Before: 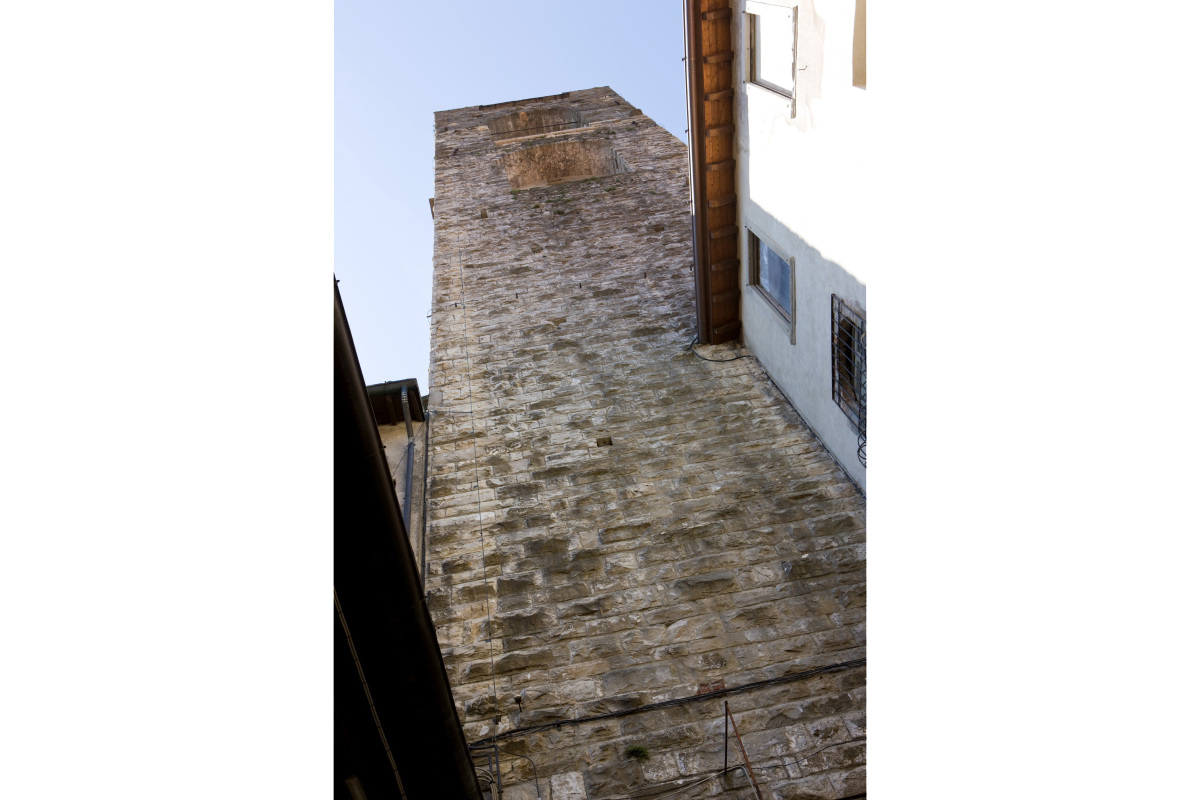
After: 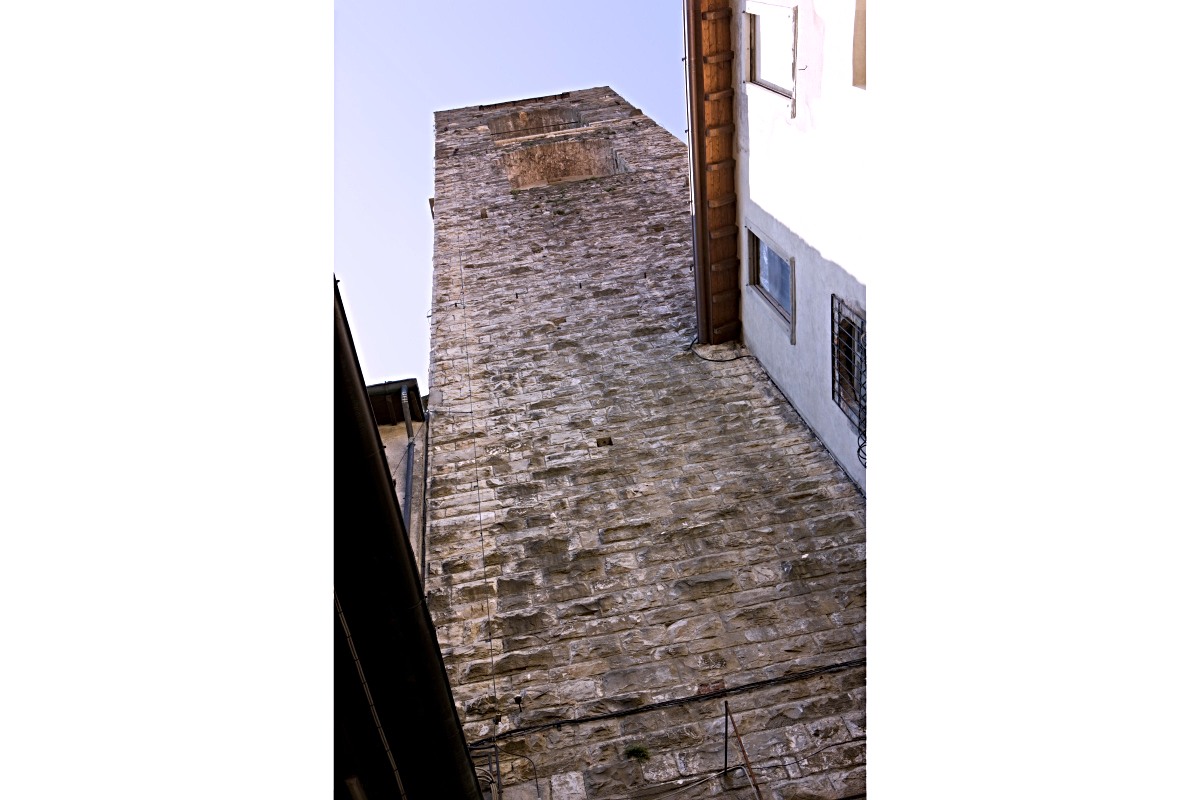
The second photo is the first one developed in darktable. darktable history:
white balance: red 1.05, blue 1.072
sharpen: radius 4
